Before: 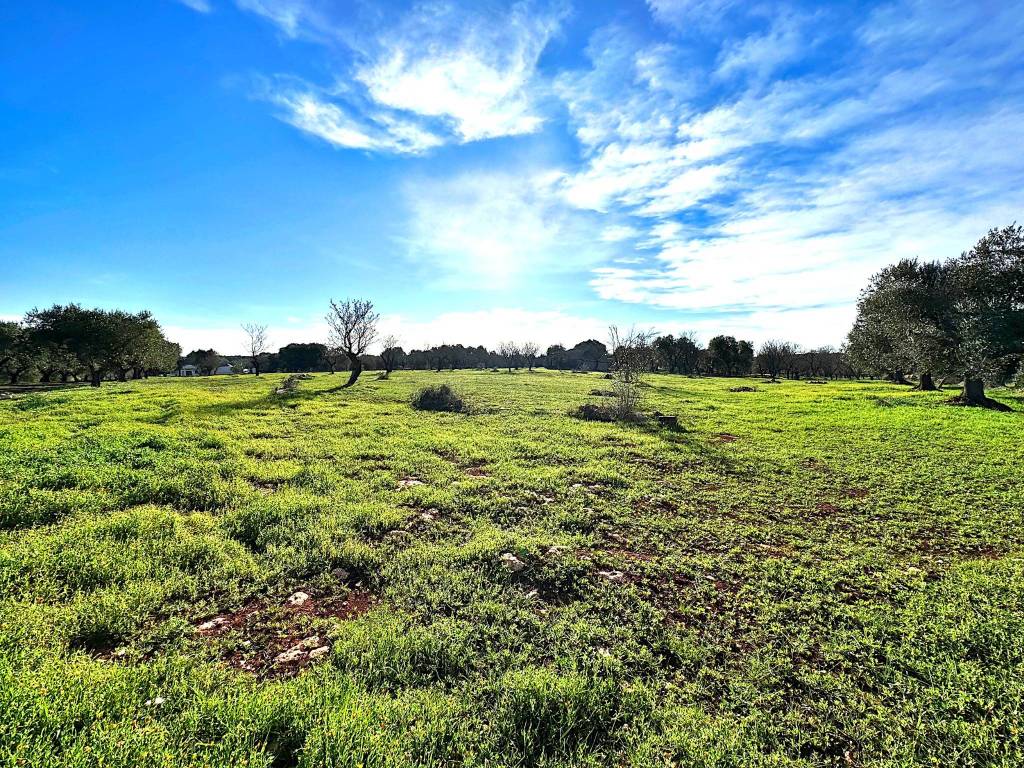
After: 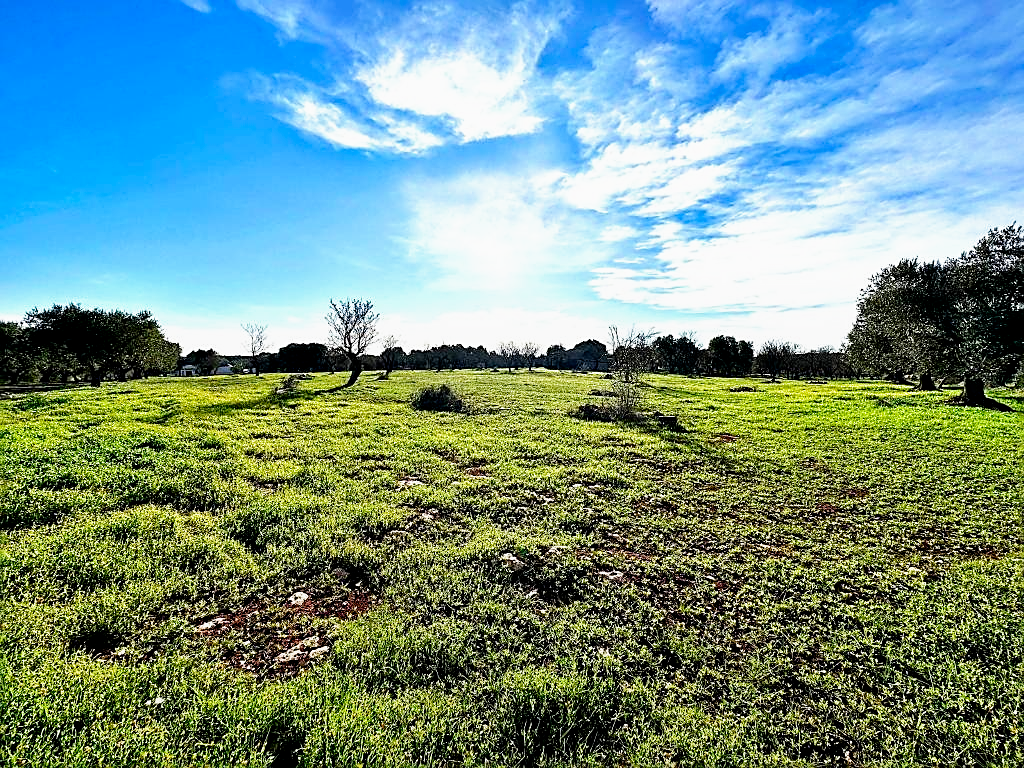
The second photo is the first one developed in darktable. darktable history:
graduated density: rotation -180°, offset 24.95
filmic rgb: black relative exposure -6.3 EV, white relative exposure 2.8 EV, threshold 3 EV, target black luminance 0%, hardness 4.6, latitude 67.35%, contrast 1.292, shadows ↔ highlights balance -3.5%, preserve chrominance no, color science v4 (2020), contrast in shadows soft, enable highlight reconstruction true
sharpen: on, module defaults
